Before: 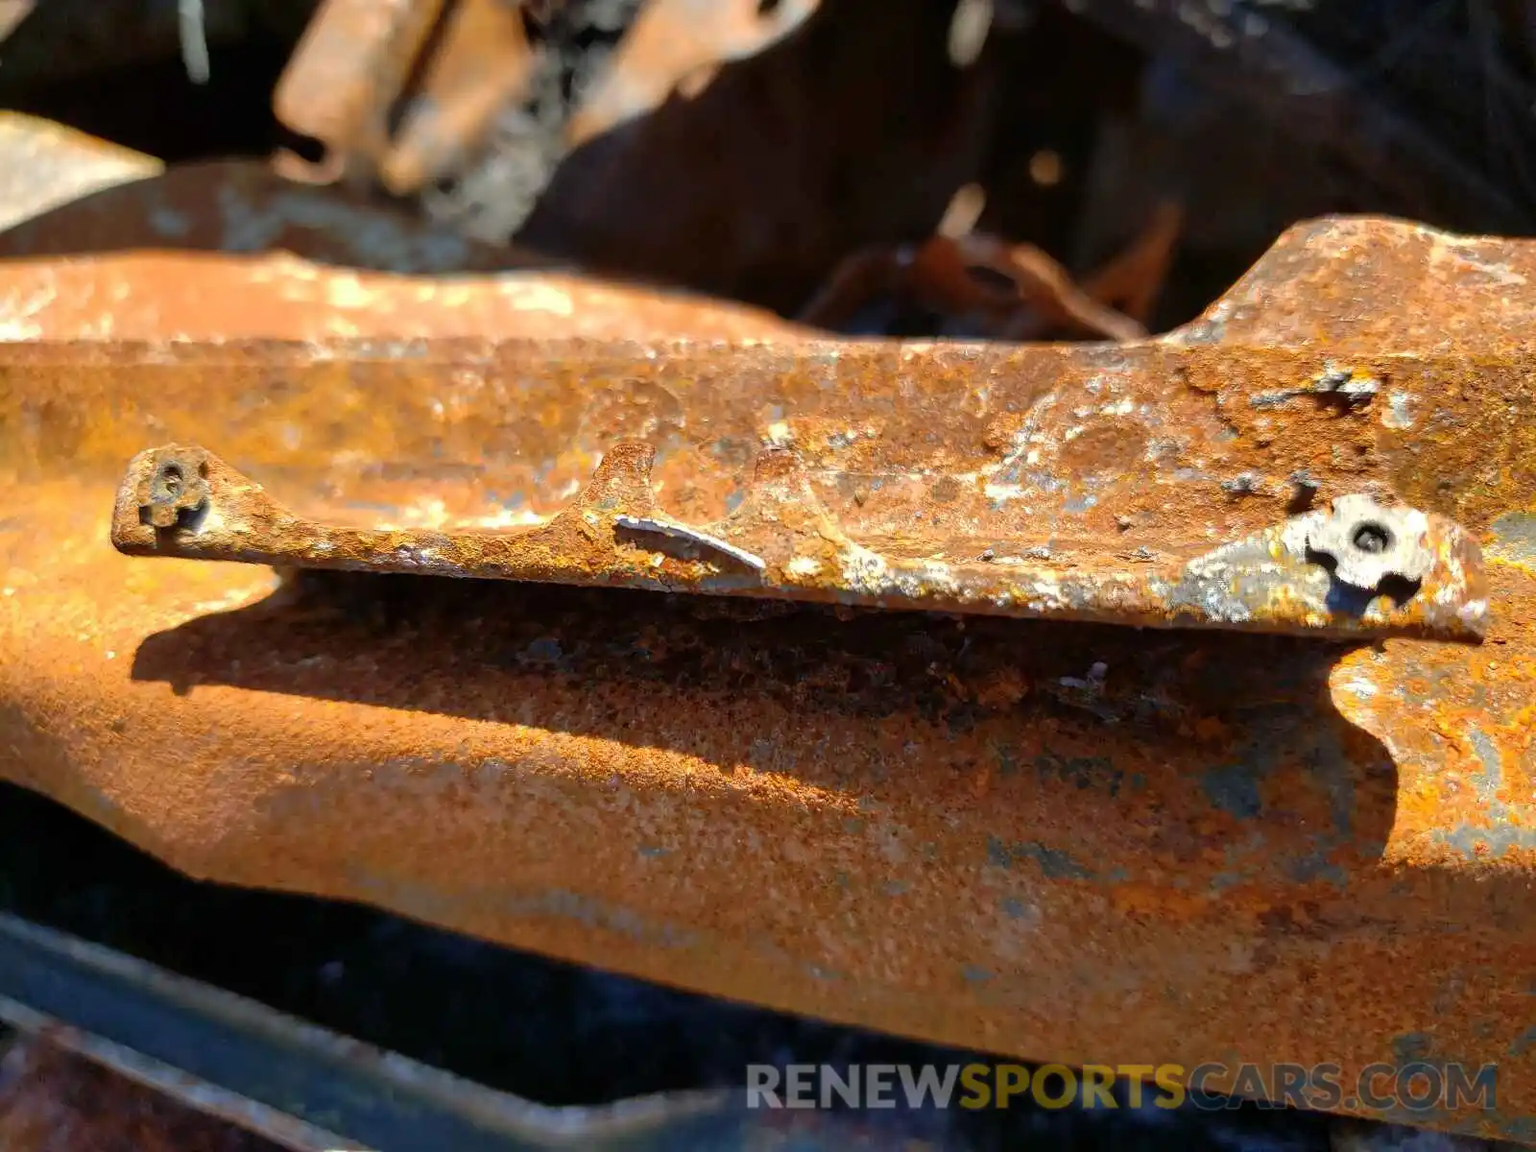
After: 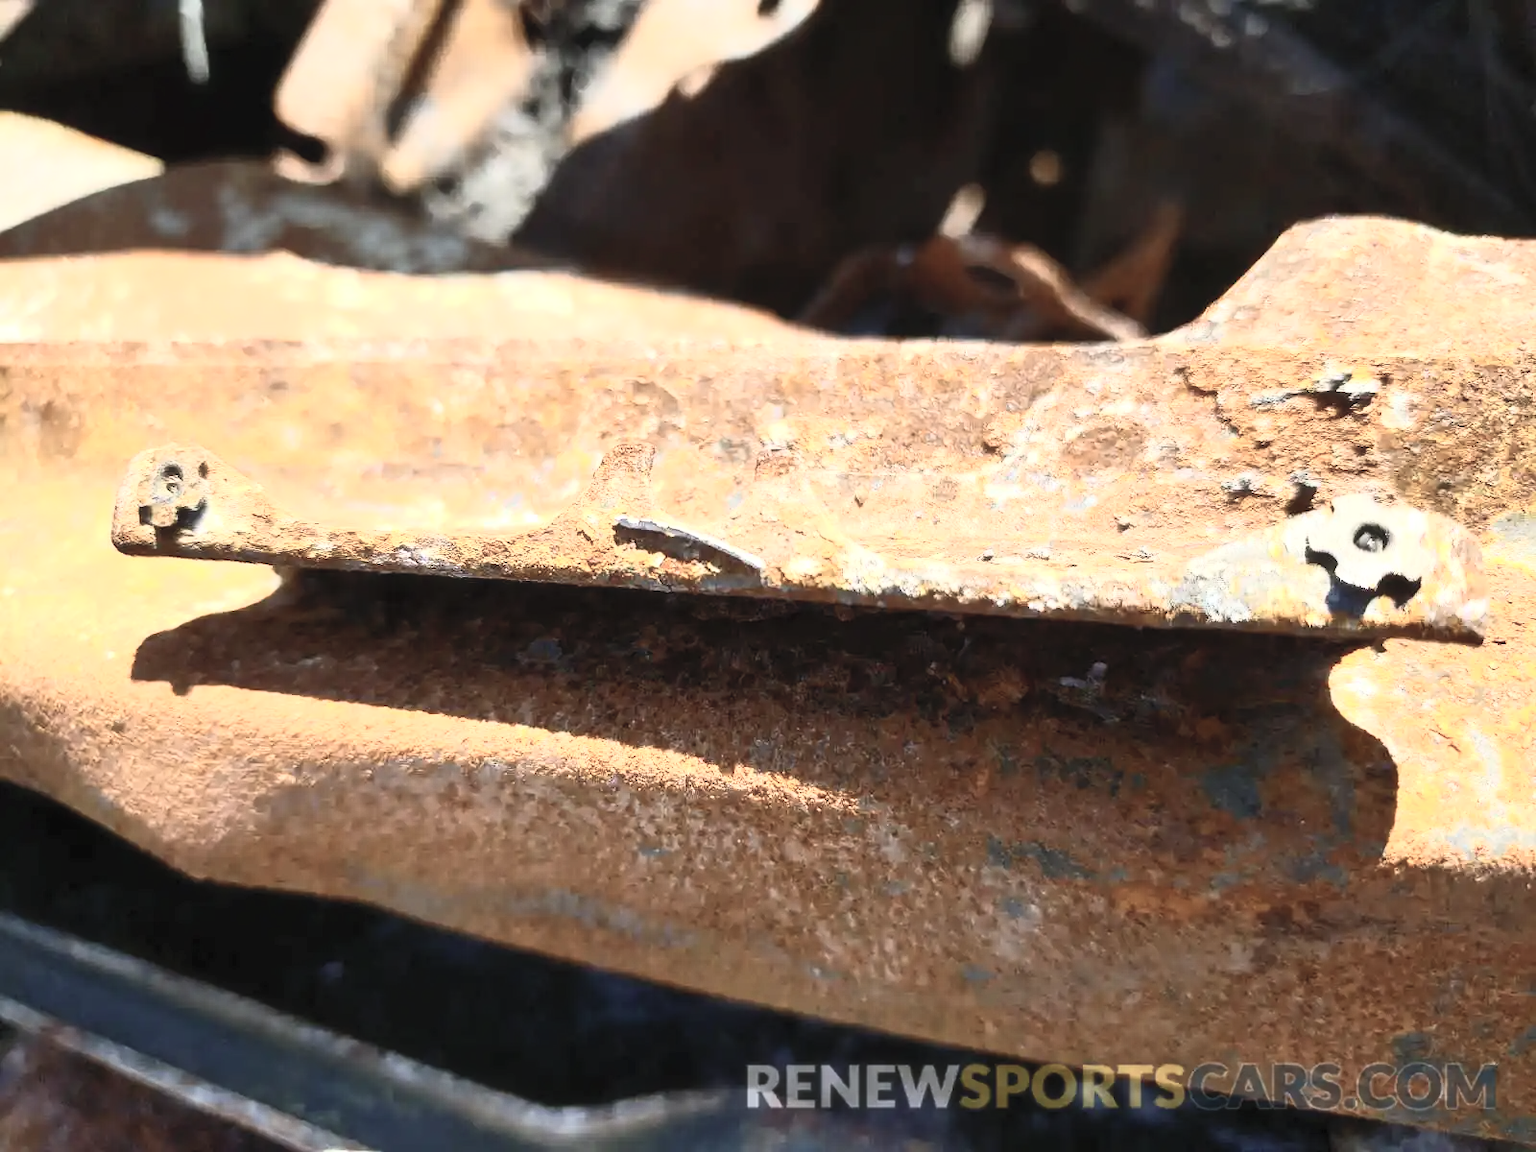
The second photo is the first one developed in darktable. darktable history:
contrast brightness saturation: contrast 0.586, brightness 0.573, saturation -0.326
haze removal: strength -0.064, compatibility mode true
exposure: exposure -0.015 EV, compensate exposure bias true, compensate highlight preservation false
